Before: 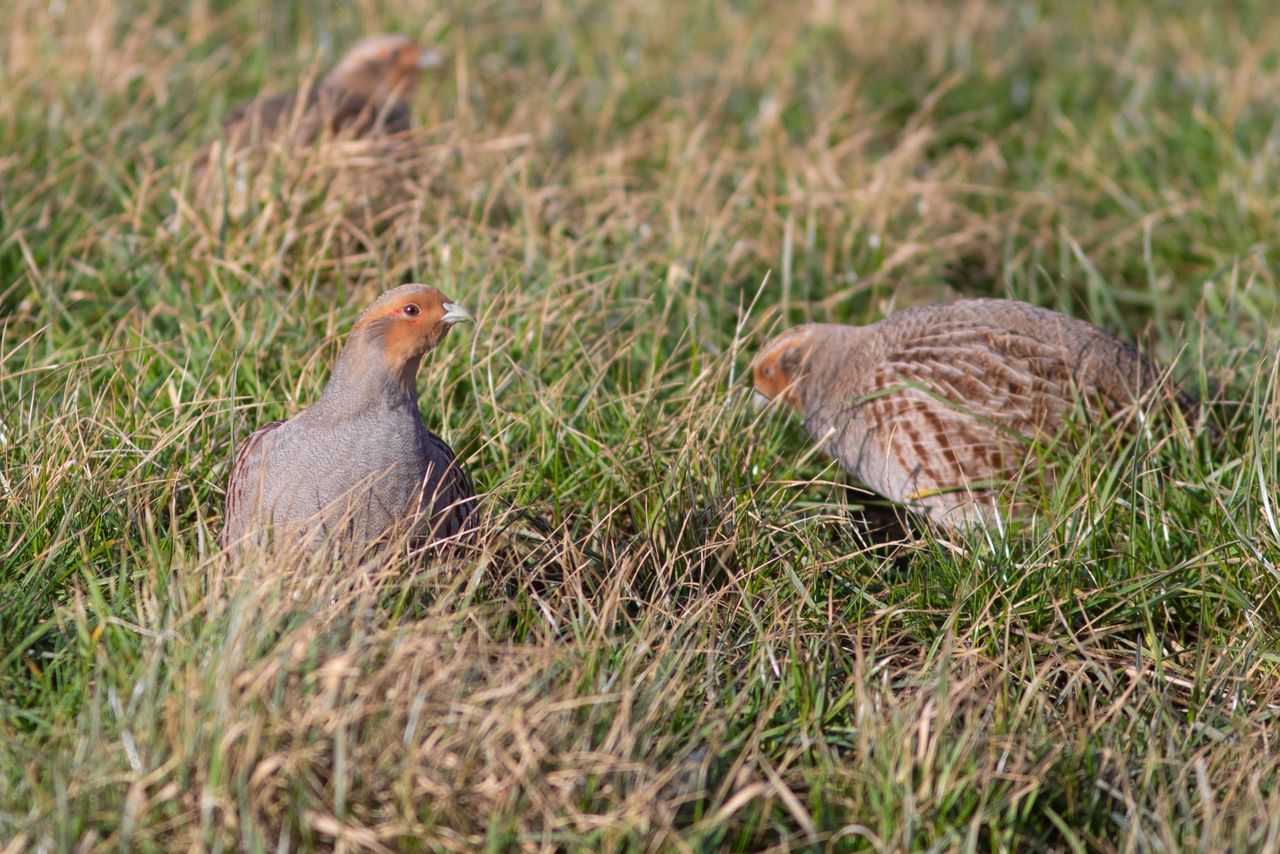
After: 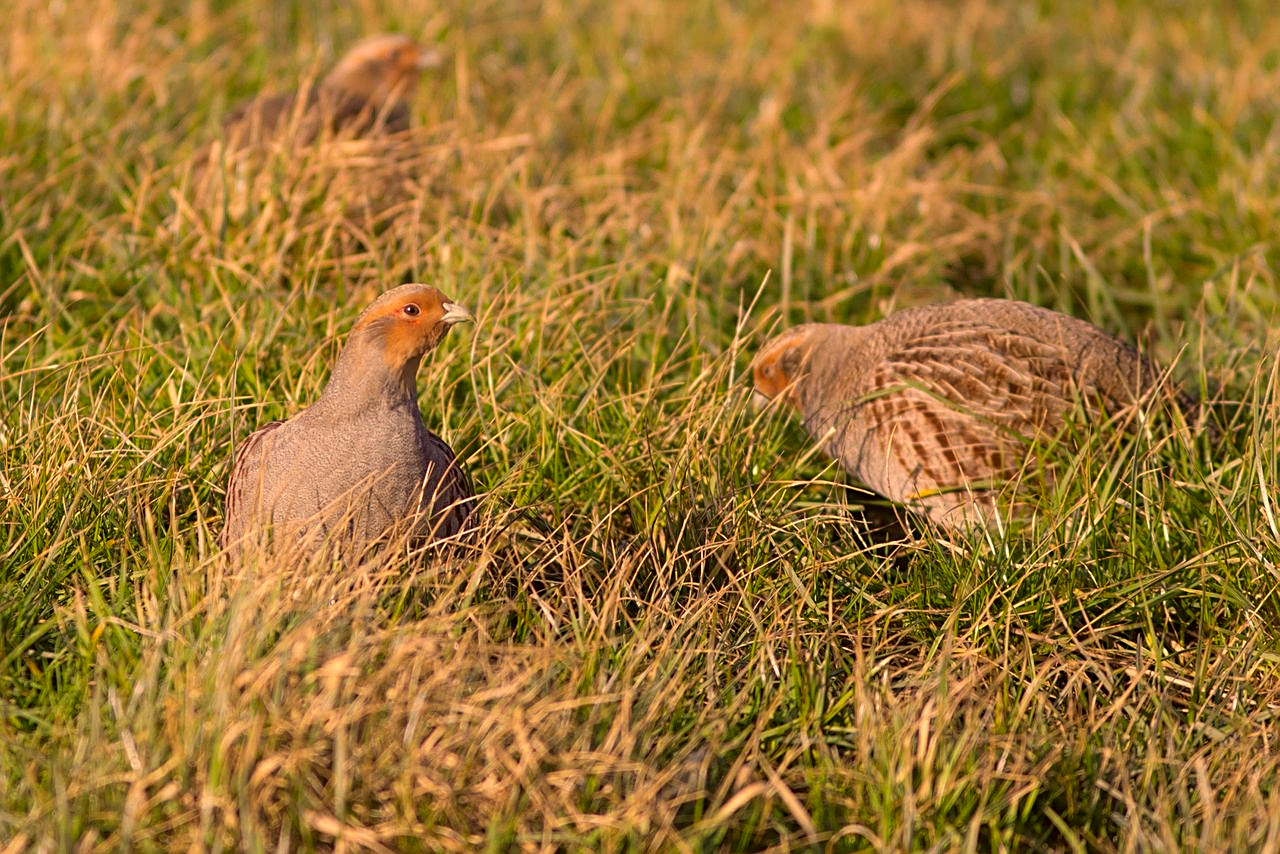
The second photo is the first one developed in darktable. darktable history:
sharpen: on, module defaults
color correction: highlights a* 17.94, highlights b* 35.39, shadows a* 1.48, shadows b* 6.42, saturation 1.01
